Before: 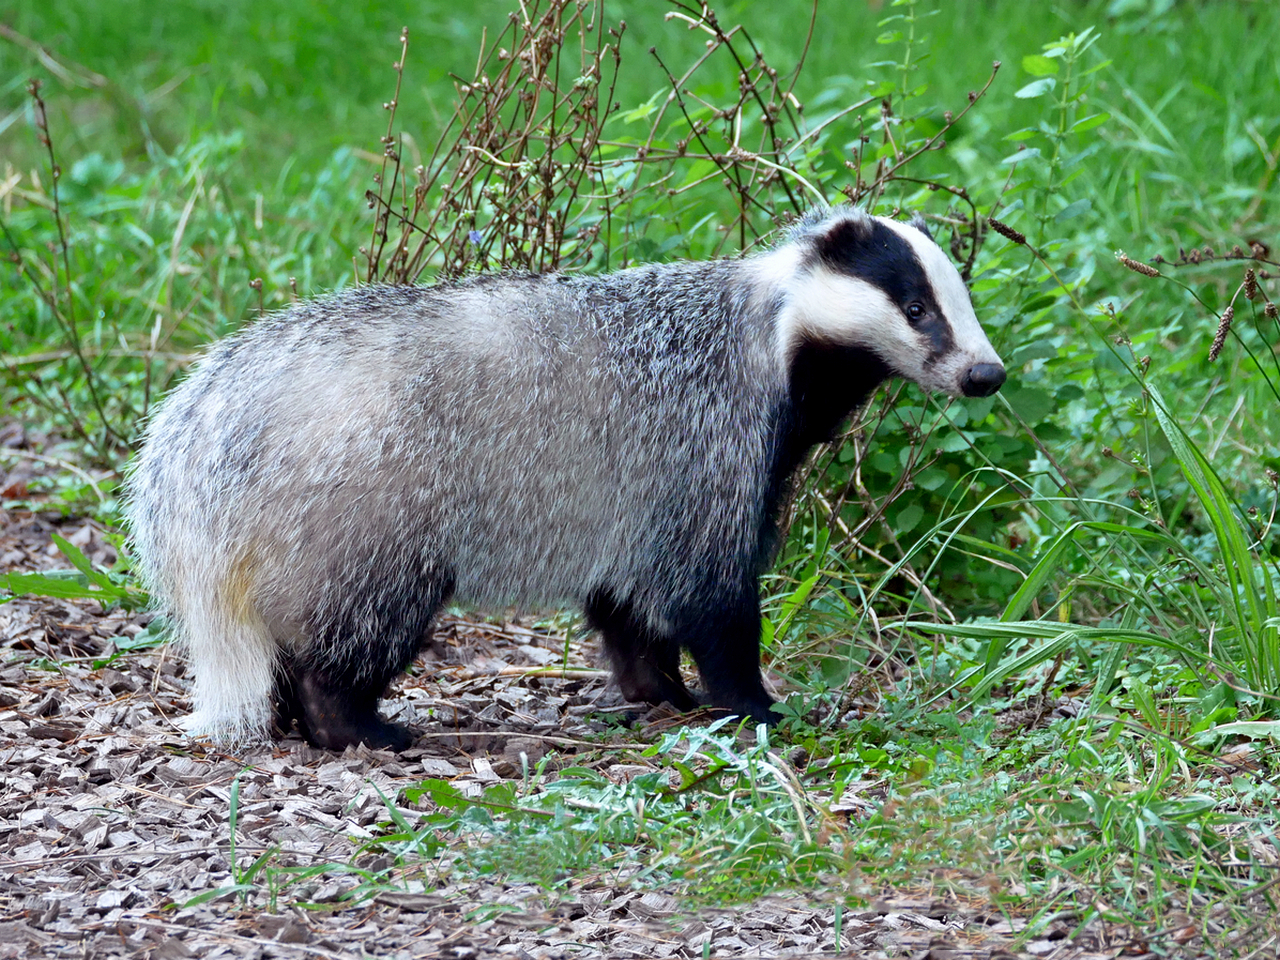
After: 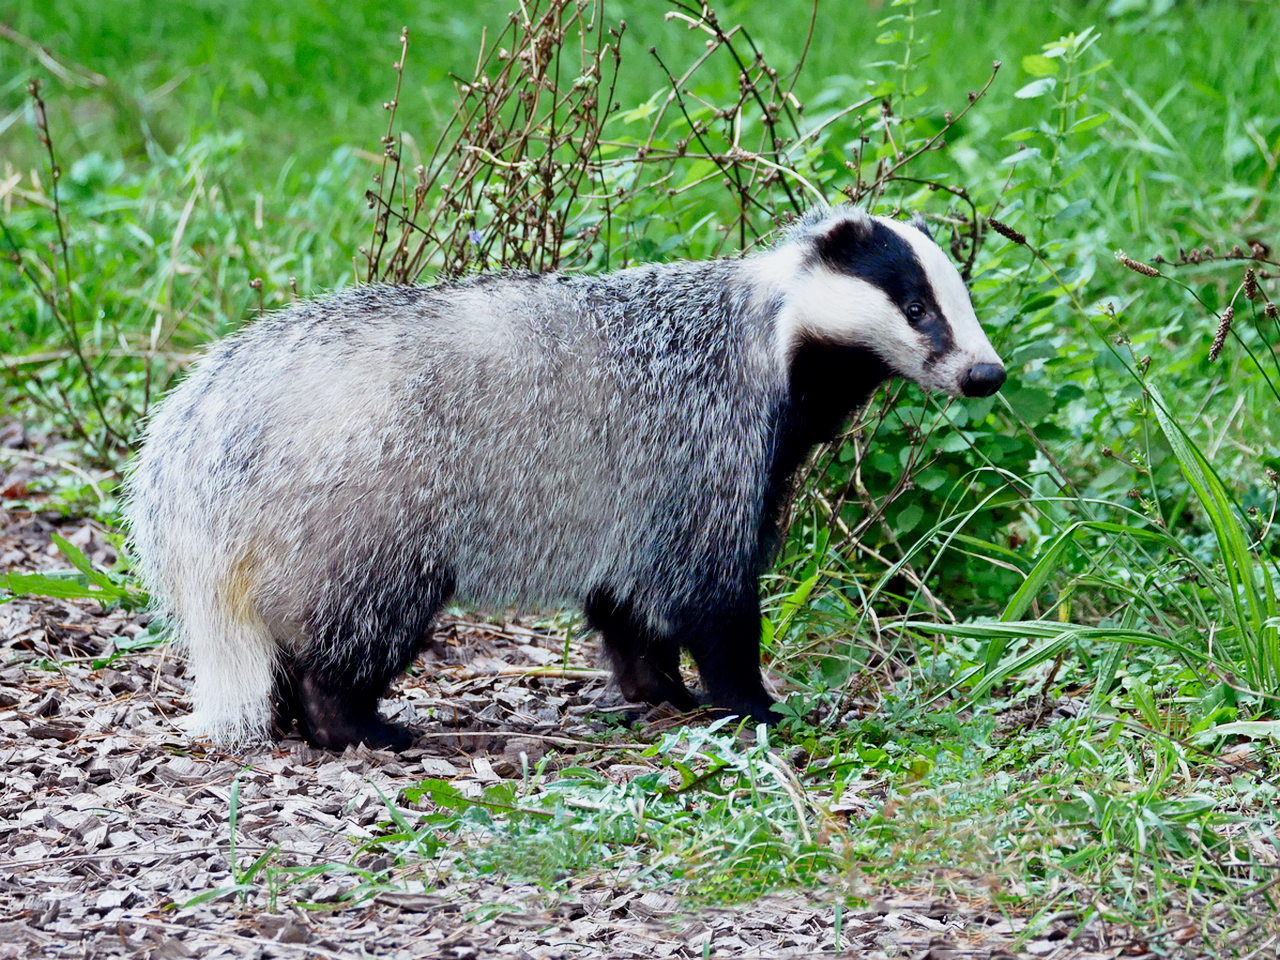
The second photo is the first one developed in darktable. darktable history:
local contrast: mode bilateral grid, contrast 27, coarseness 16, detail 115%, midtone range 0.2
tone curve: curves: ch0 [(0, 0) (0.091, 0.066) (0.184, 0.16) (0.491, 0.519) (0.748, 0.765) (1, 0.919)]; ch1 [(0, 0) (0.179, 0.173) (0.322, 0.32) (0.424, 0.424) (0.502, 0.504) (0.56, 0.575) (0.631, 0.675) (0.777, 0.806) (1, 1)]; ch2 [(0, 0) (0.434, 0.447) (0.485, 0.495) (0.524, 0.563) (0.676, 0.691) (1, 1)], preserve colors none
shadows and highlights: shadows -1.07, highlights 40.12
